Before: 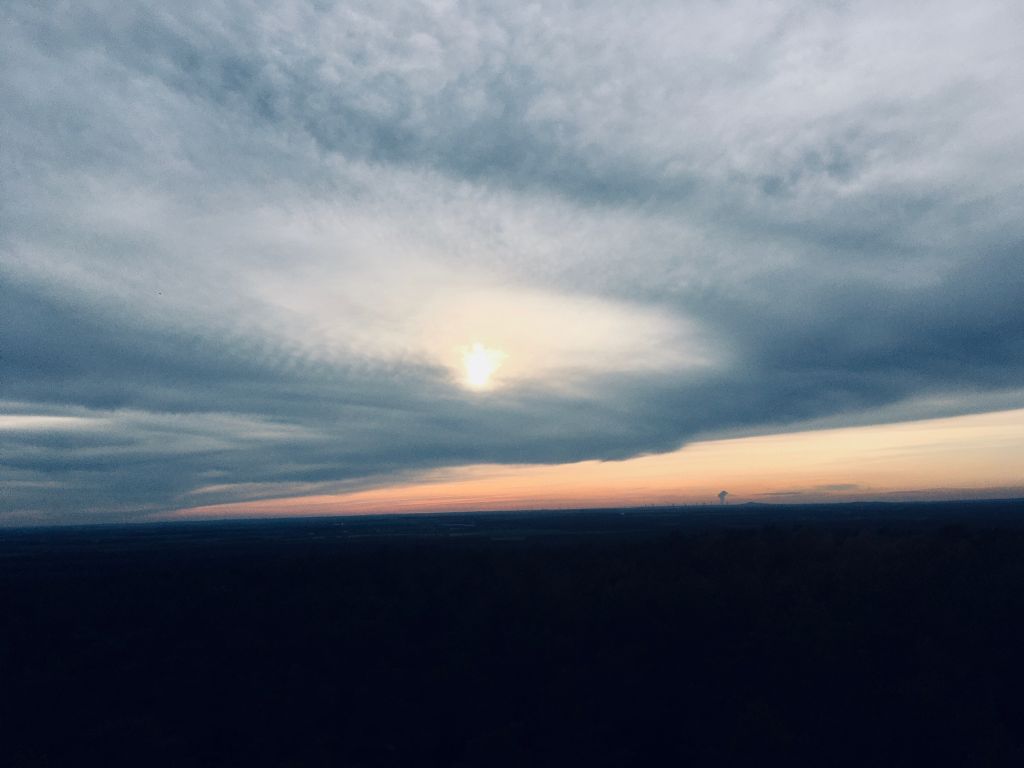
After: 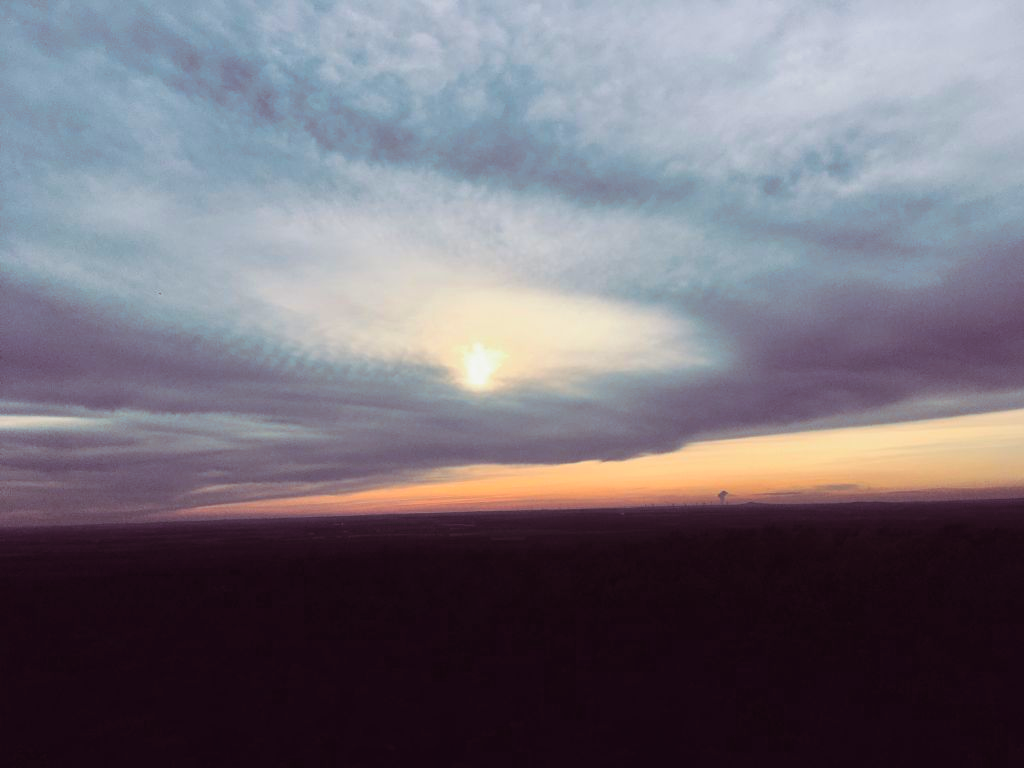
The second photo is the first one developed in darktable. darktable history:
color balance rgb: linear chroma grading › global chroma 9.31%, global vibrance 41.49%
split-toning: on, module defaults
